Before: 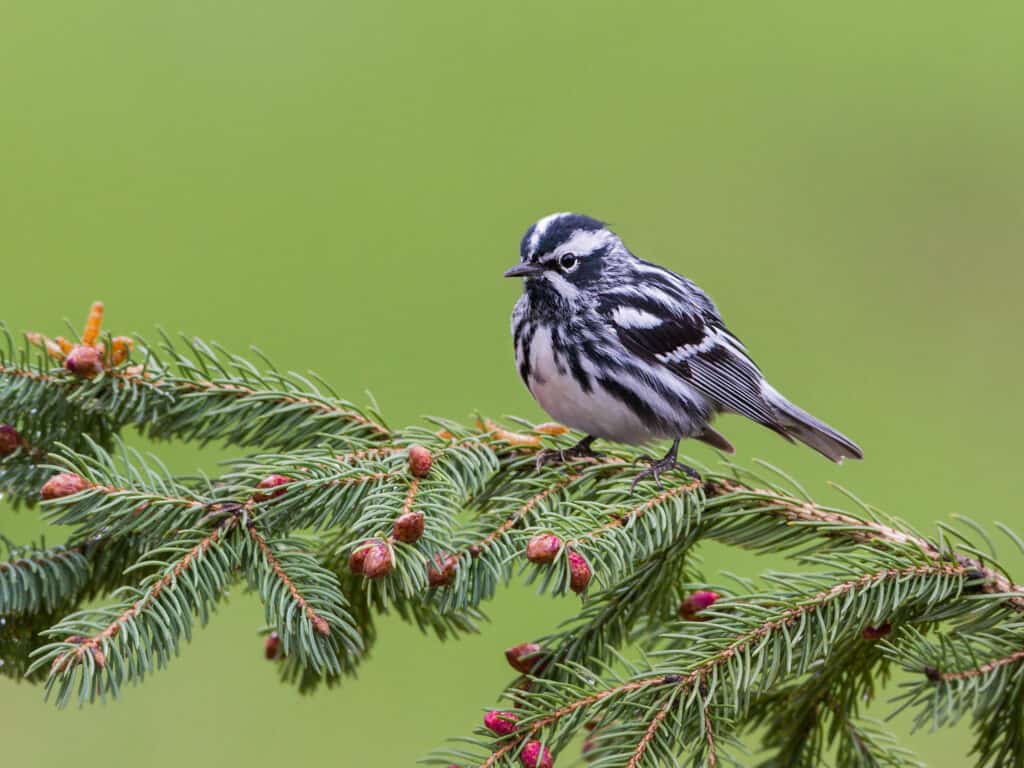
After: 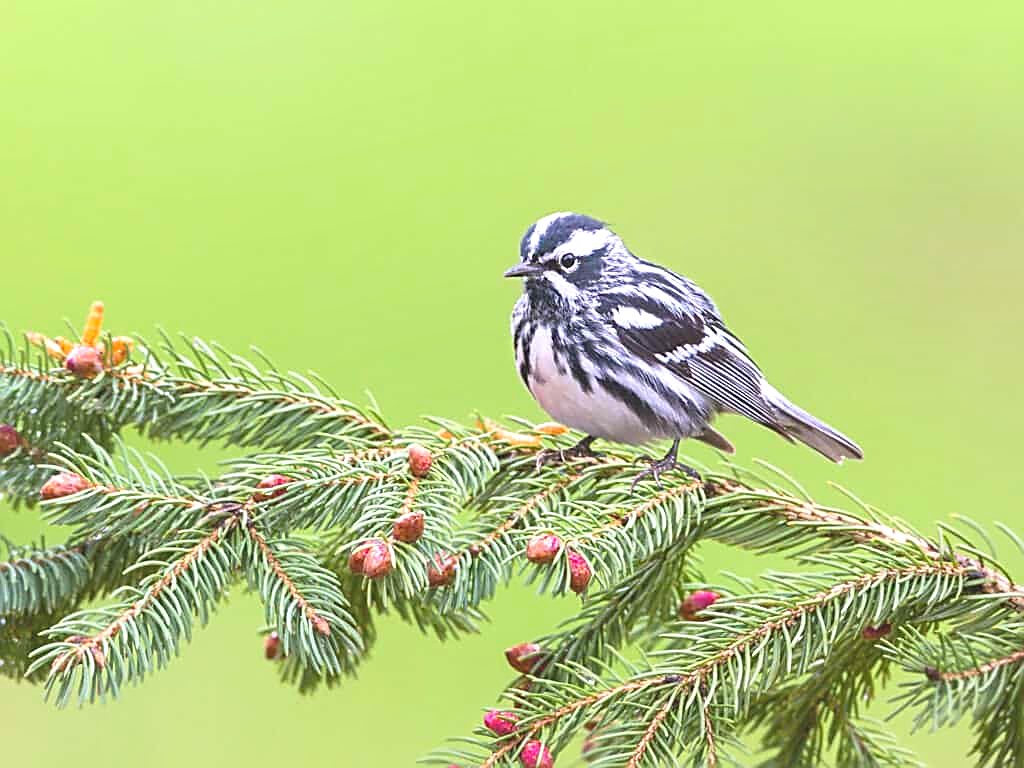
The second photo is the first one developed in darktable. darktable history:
sharpen: amount 0.901
local contrast: detail 70%
exposure: exposure 1.061 EV, compensate highlight preservation false
